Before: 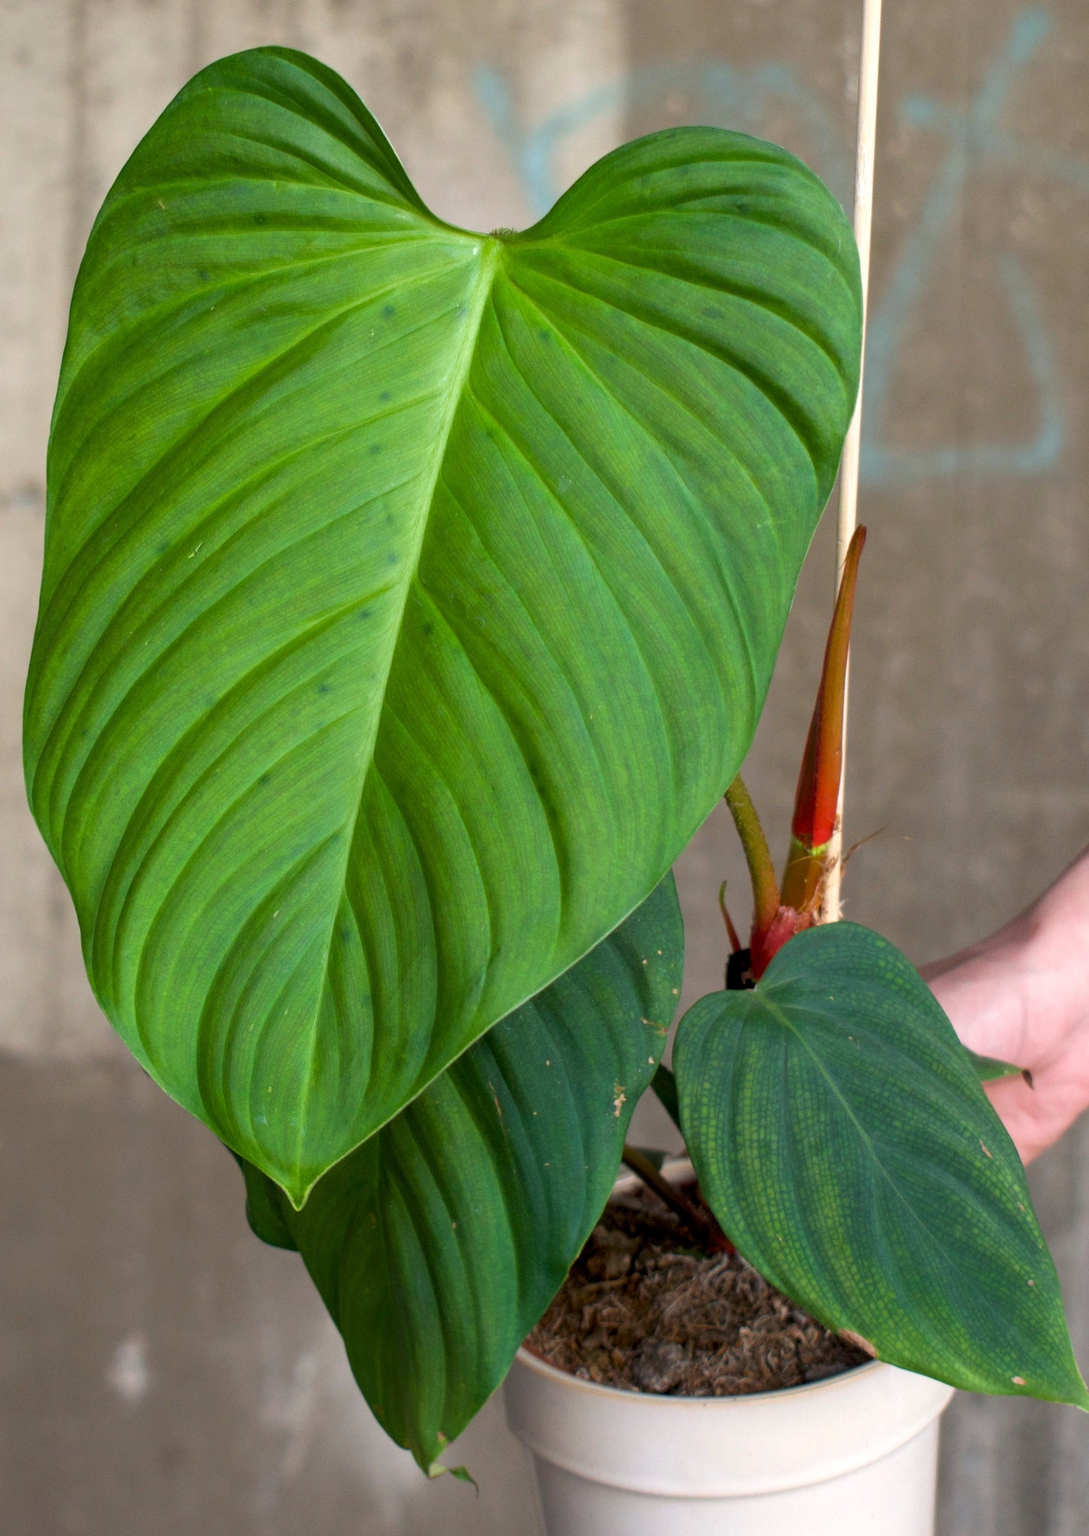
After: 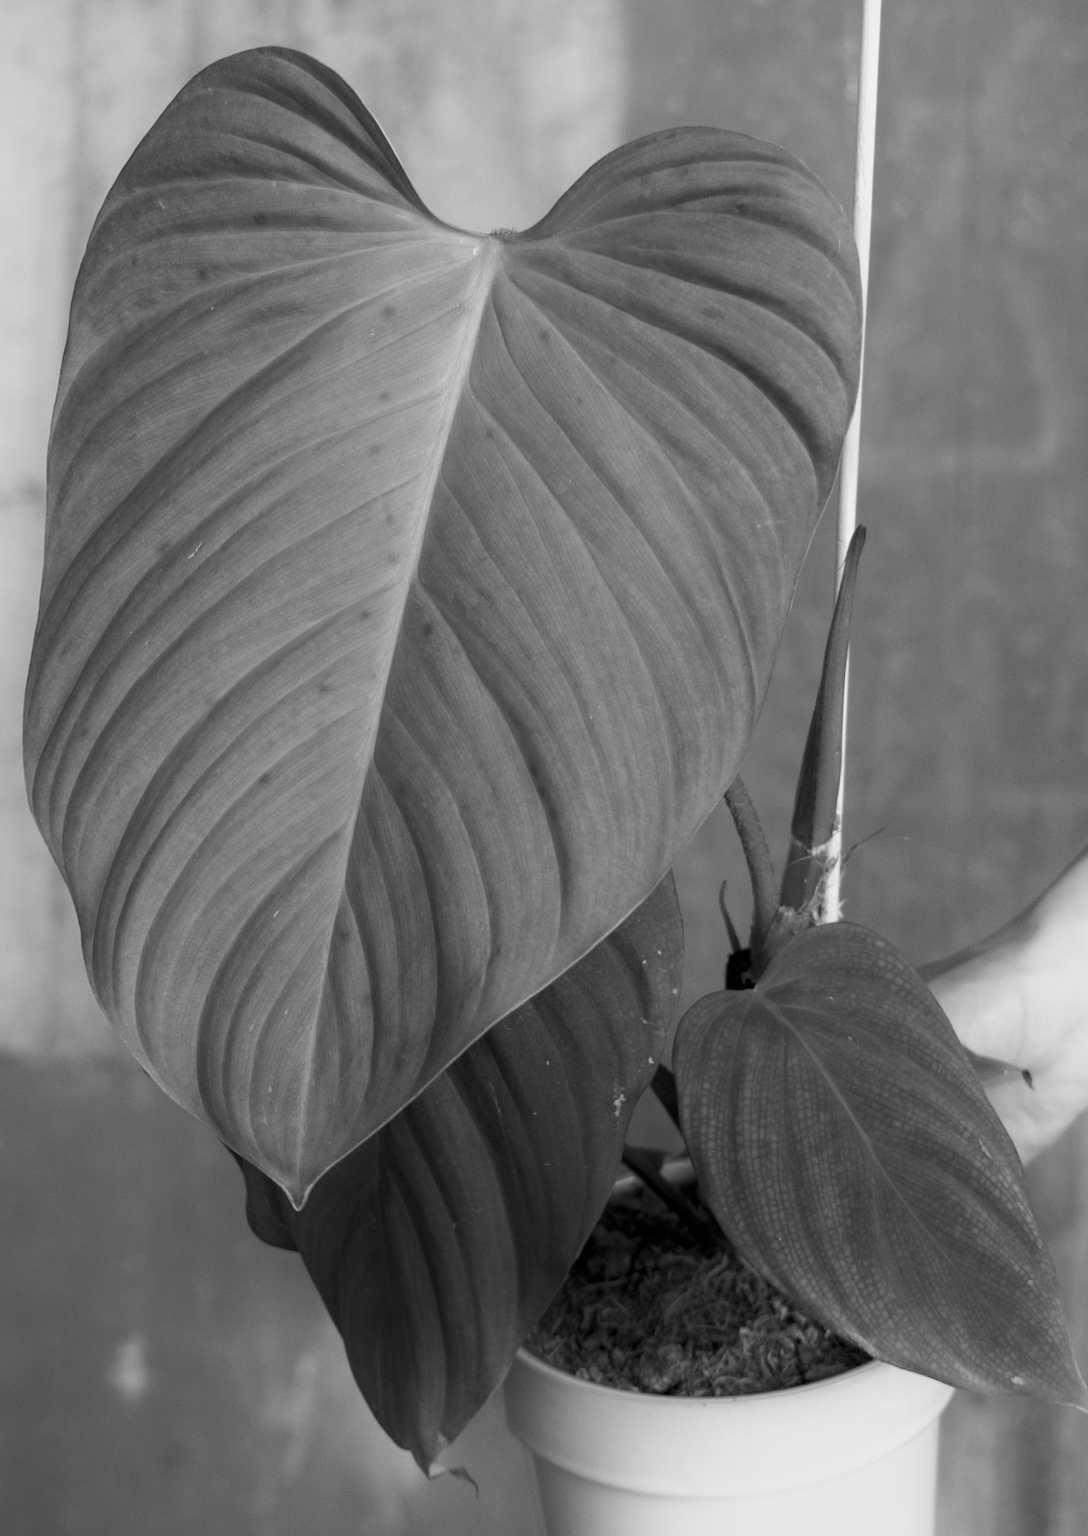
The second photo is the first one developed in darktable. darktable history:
shadows and highlights: shadows -90, highlights 90, soften with gaussian
monochrome: a 26.22, b 42.67, size 0.8
